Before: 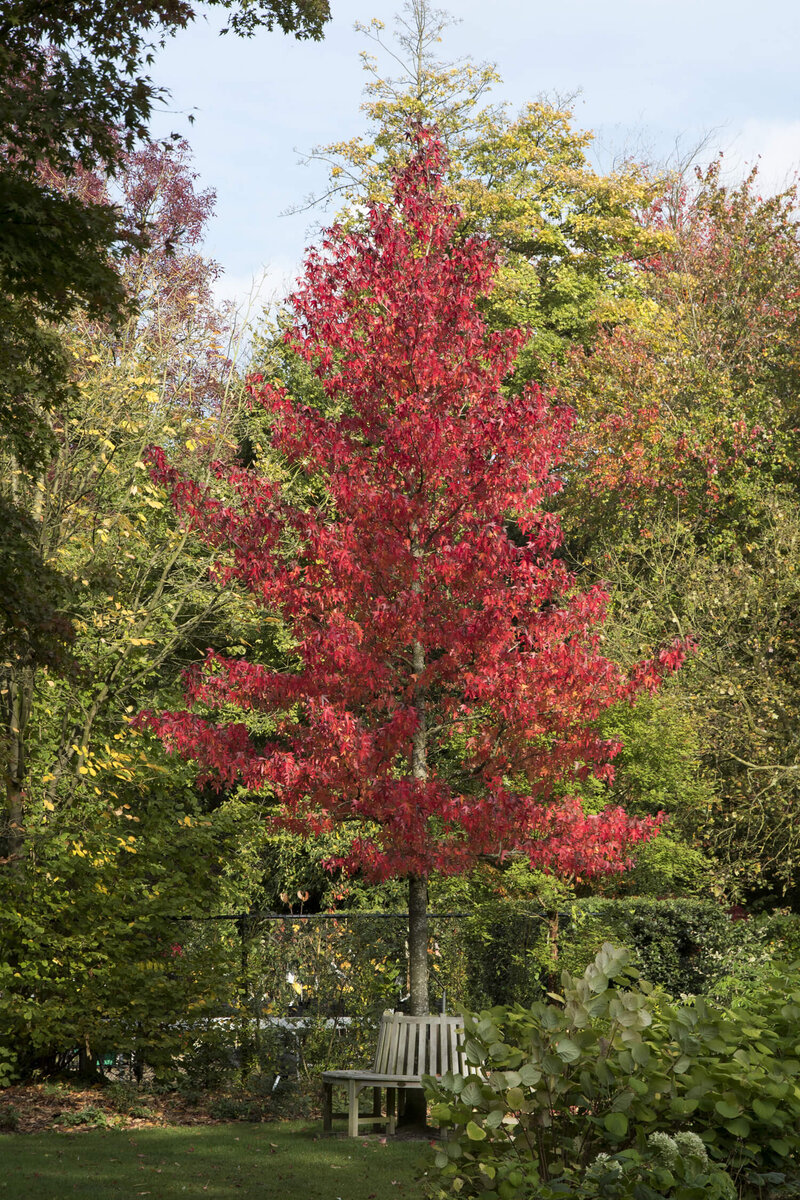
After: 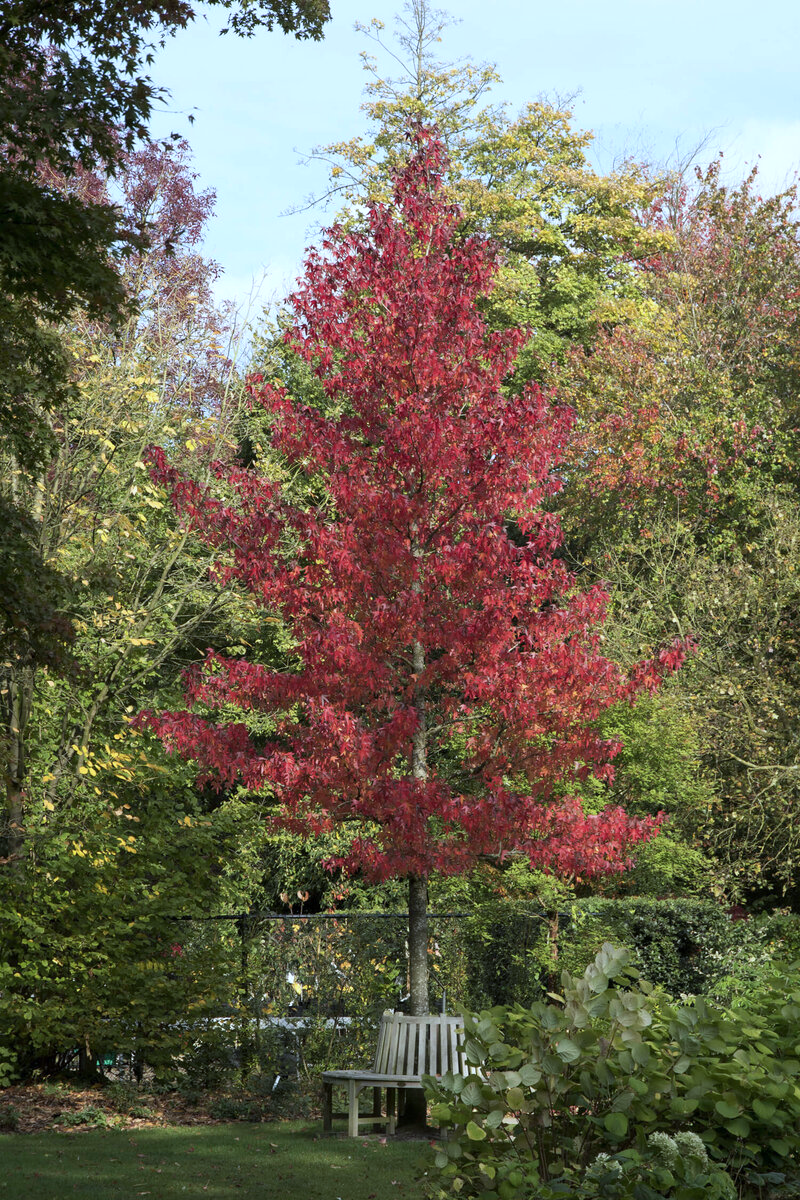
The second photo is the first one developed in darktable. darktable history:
color zones: curves: ch0 [(0.068, 0.464) (0.25, 0.5) (0.48, 0.508) (0.75, 0.536) (0.886, 0.476) (0.967, 0.456)]; ch1 [(0.066, 0.456) (0.25, 0.5) (0.616, 0.508) (0.746, 0.56) (0.934, 0.444)]
color calibration: x 0.37, y 0.382, temperature 4313.32 K
